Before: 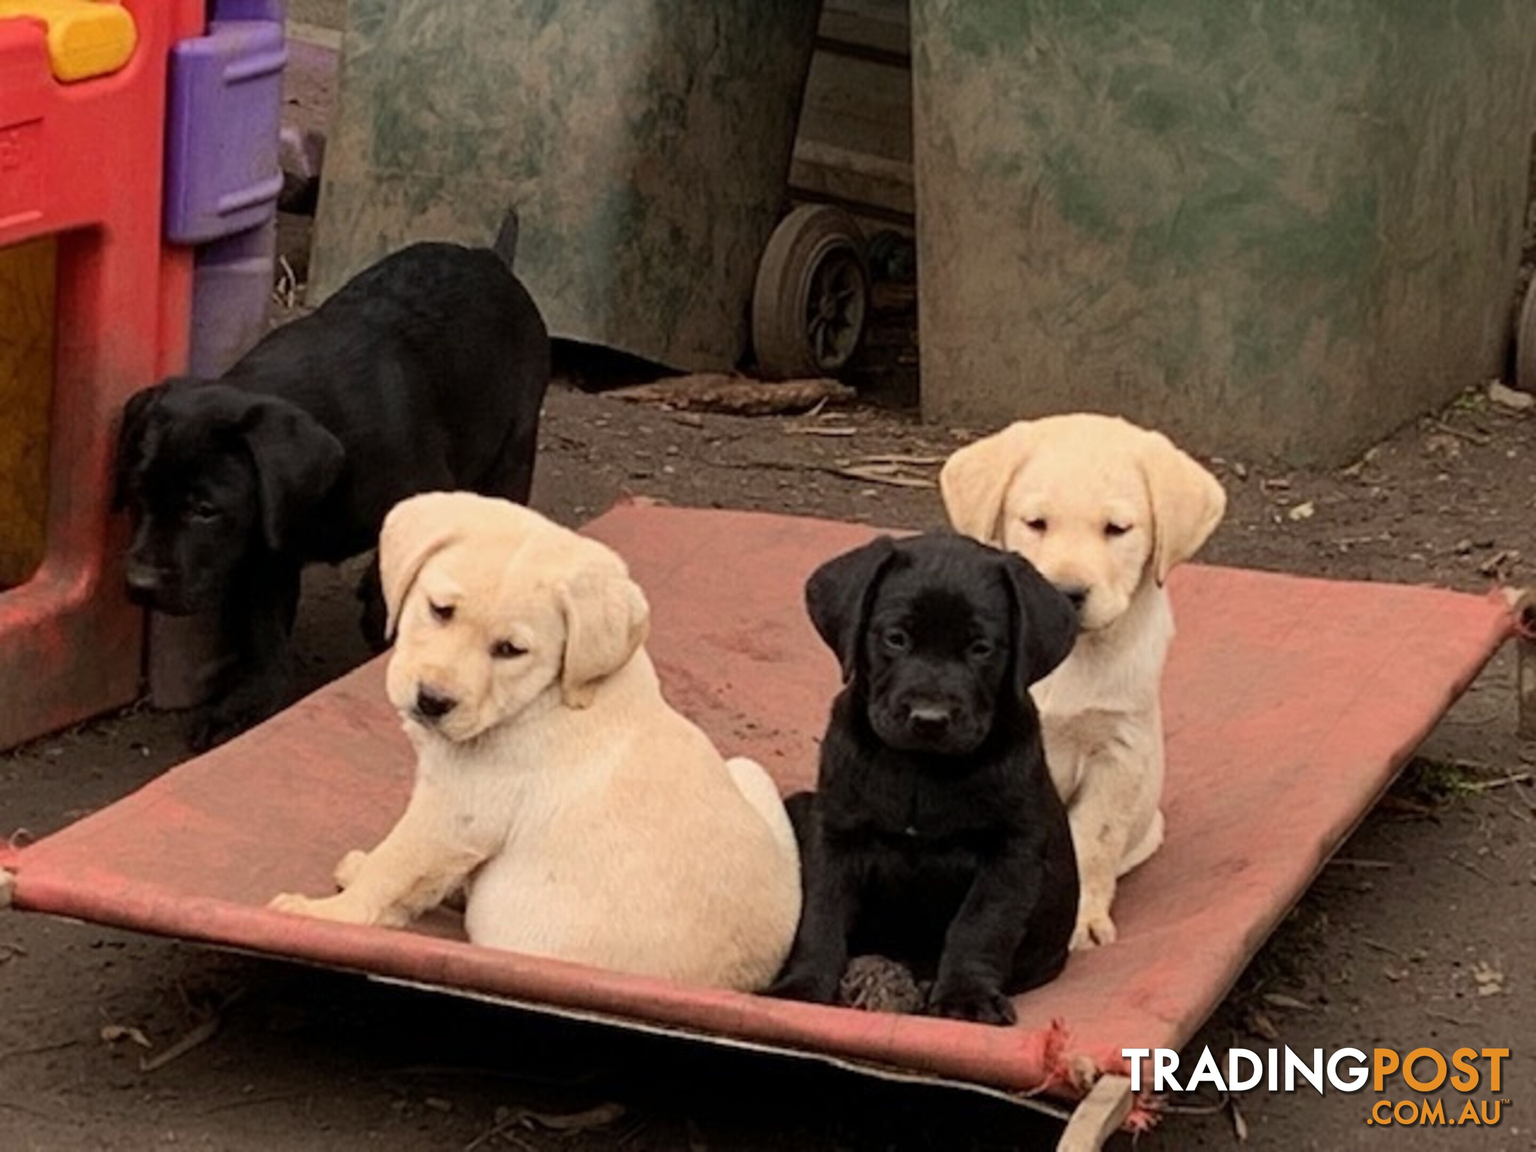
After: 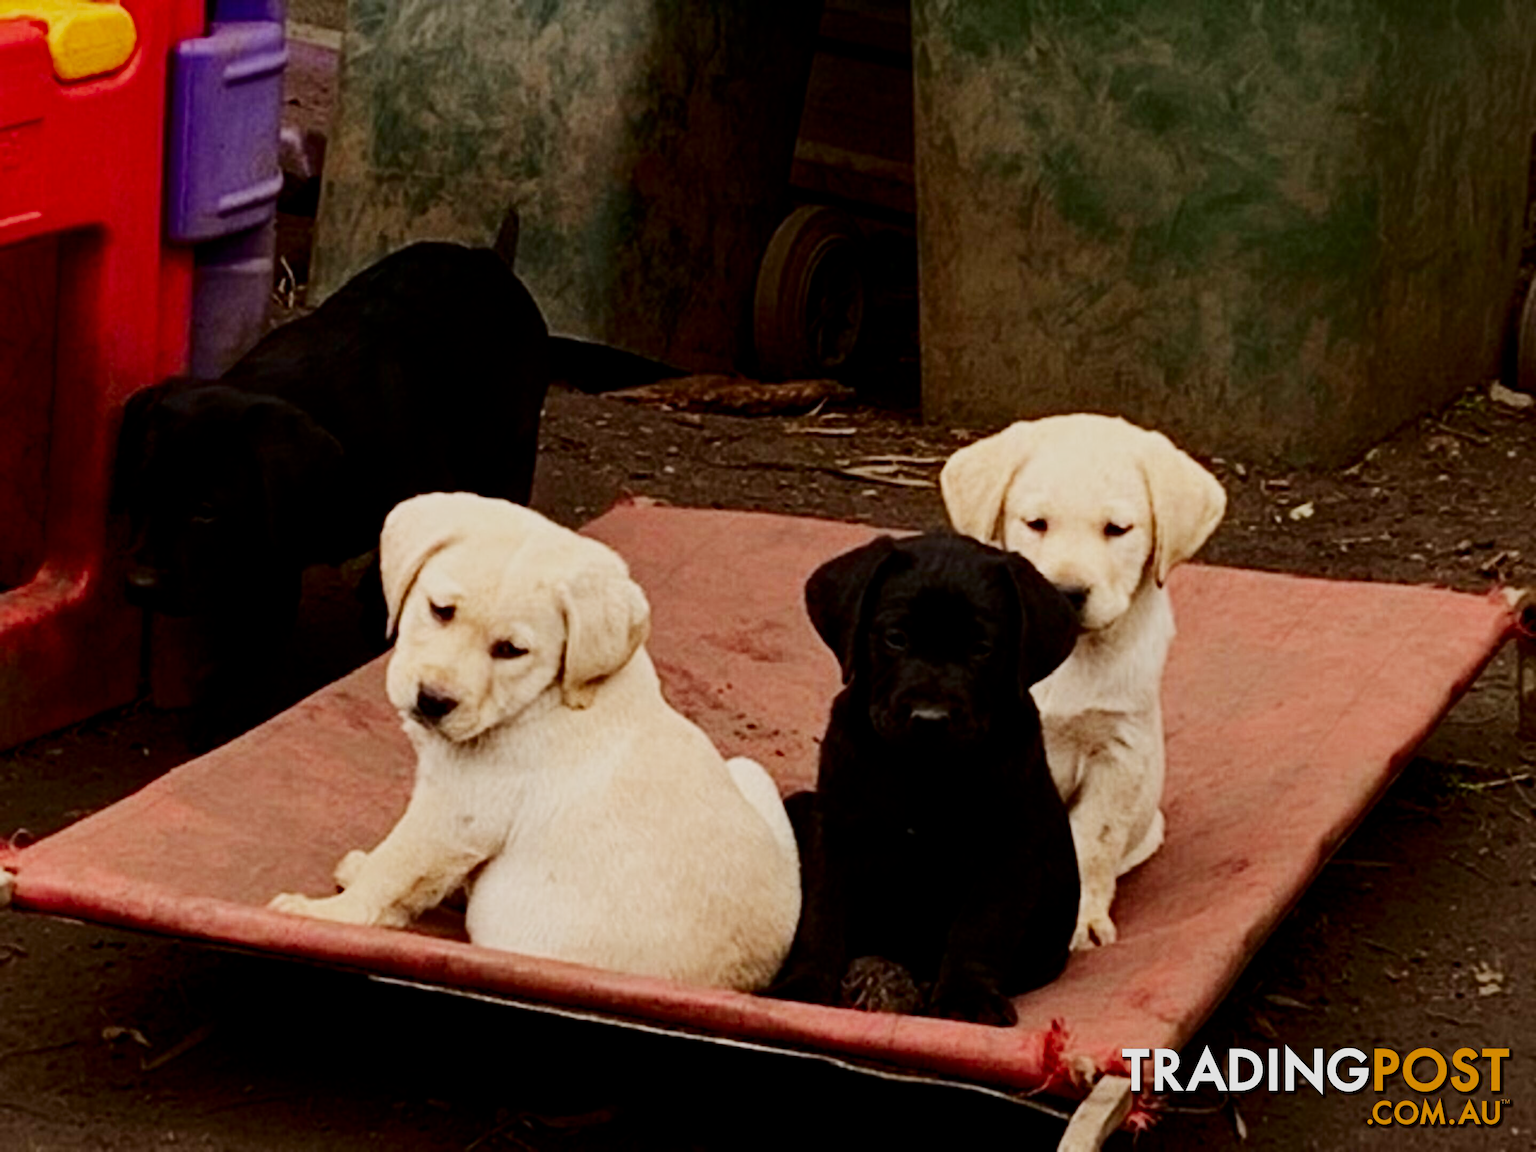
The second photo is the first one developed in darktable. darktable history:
contrast brightness saturation: contrast 0.1, brightness -0.26, saturation 0.14
exposure: exposure 0.2 EV, compensate highlight preservation false
sigmoid: contrast 1.7, skew -0.1, preserve hue 0%, red attenuation 0.1, red rotation 0.035, green attenuation 0.1, green rotation -0.017, blue attenuation 0.15, blue rotation -0.052, base primaries Rec2020
